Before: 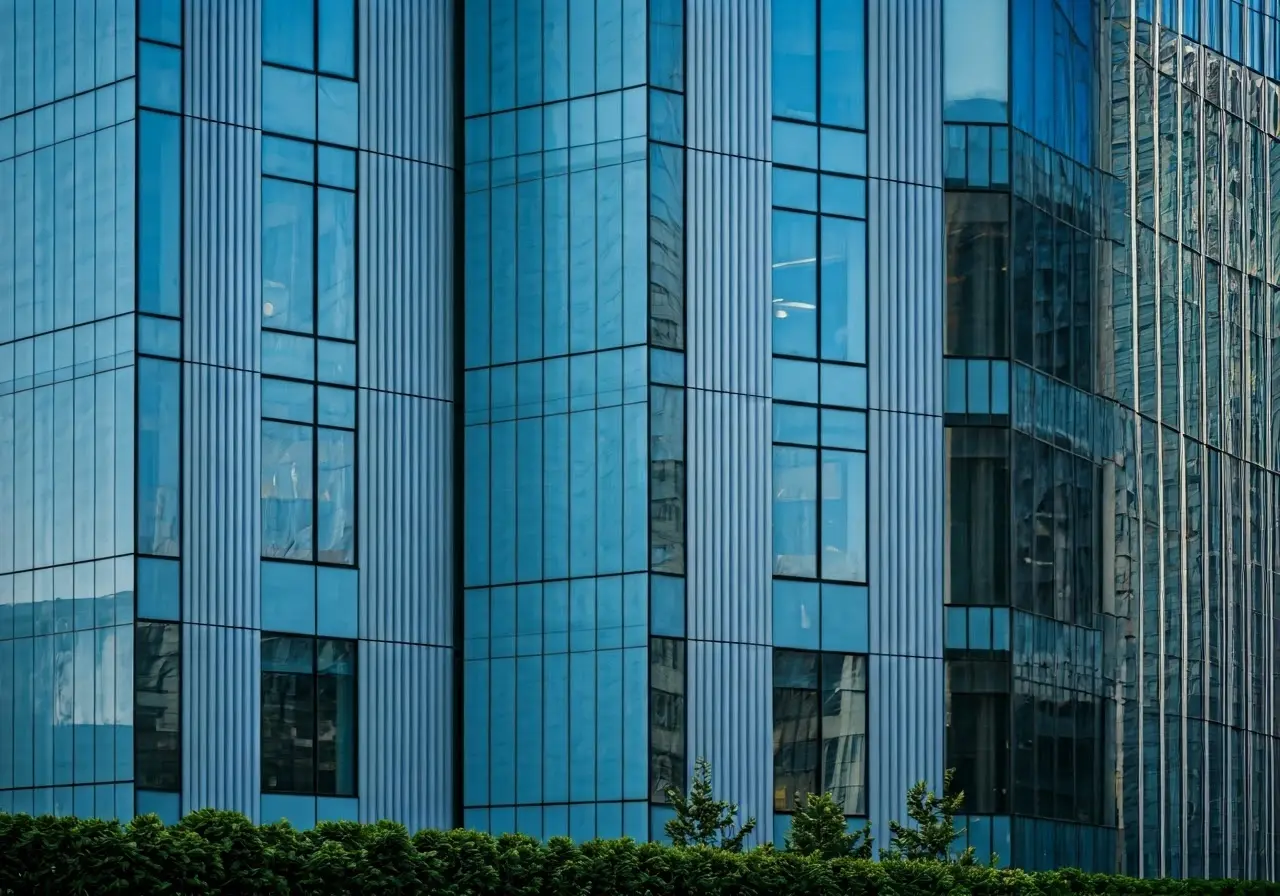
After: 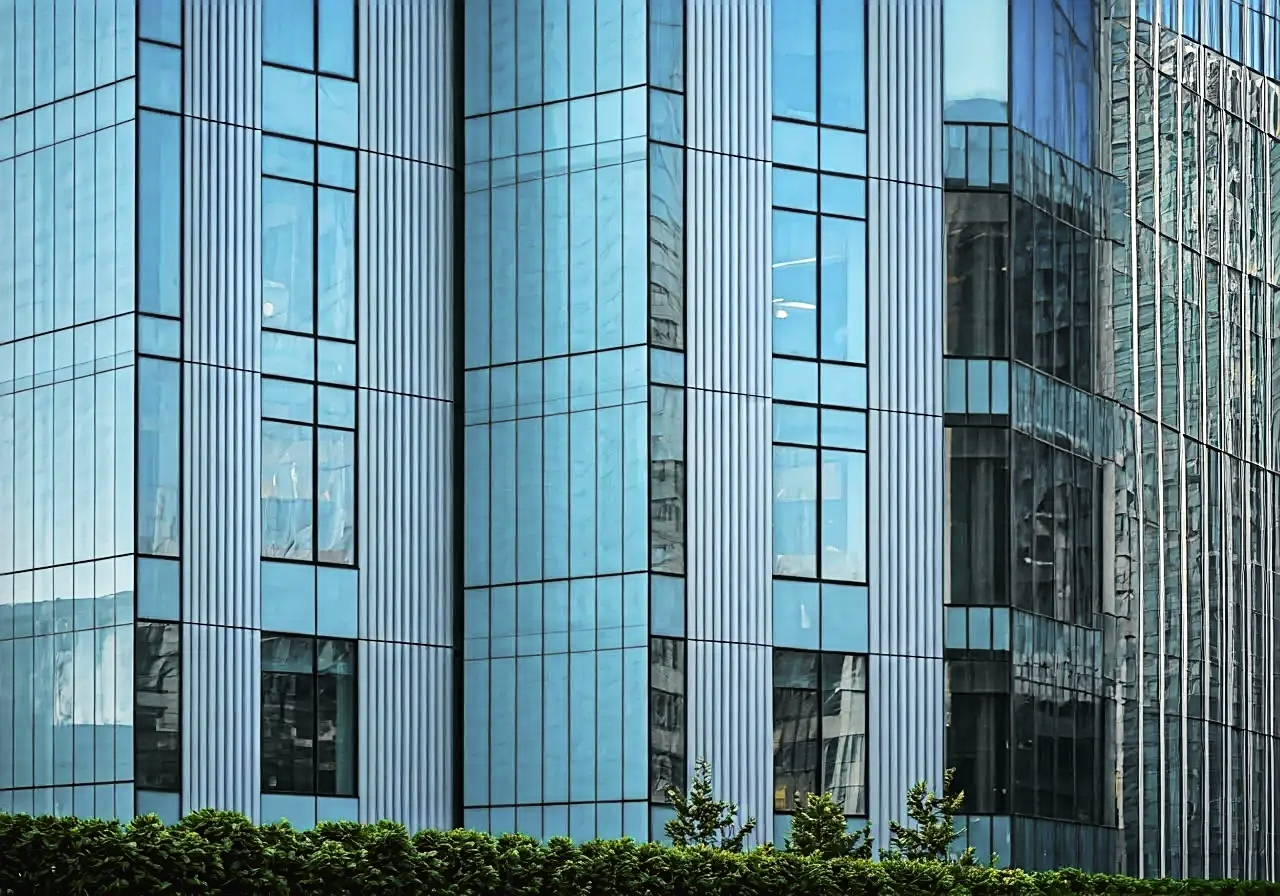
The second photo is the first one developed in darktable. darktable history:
tone curve: curves: ch0 [(0, 0.013) (0.036, 0.035) (0.274, 0.288) (0.504, 0.536) (0.844, 0.84) (1, 0.97)]; ch1 [(0, 0) (0.389, 0.403) (0.462, 0.48) (0.499, 0.5) (0.522, 0.534) (0.567, 0.588) (0.626, 0.645) (0.749, 0.781) (1, 1)]; ch2 [(0, 0) (0.457, 0.486) (0.5, 0.501) (0.533, 0.539) (0.599, 0.6) (0.704, 0.732) (1, 1)], color space Lab, independent channels, preserve colors none
exposure: black level correction 0, exposure 0.7 EV, compensate exposure bias true, compensate highlight preservation false
contrast brightness saturation: contrast 0.15, brightness 0.05
sharpen: on, module defaults
